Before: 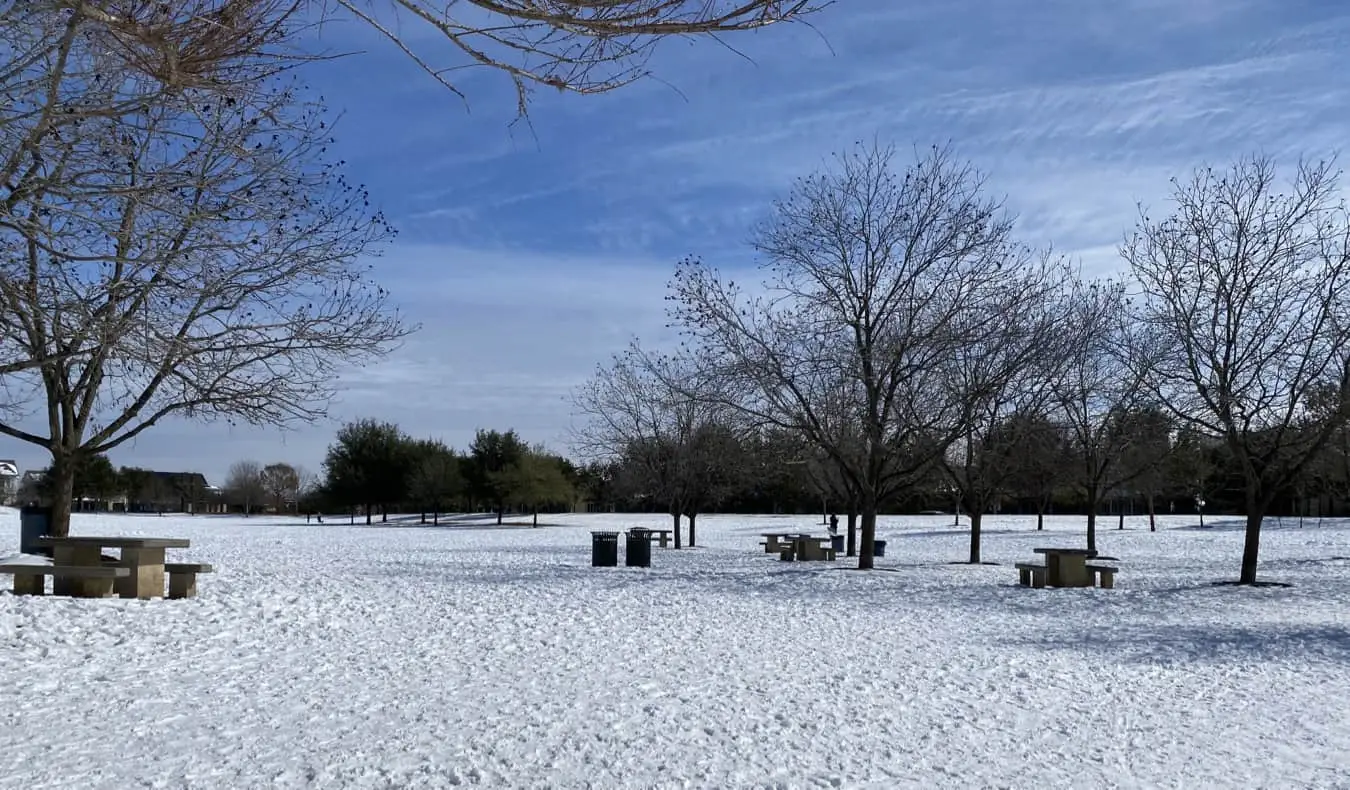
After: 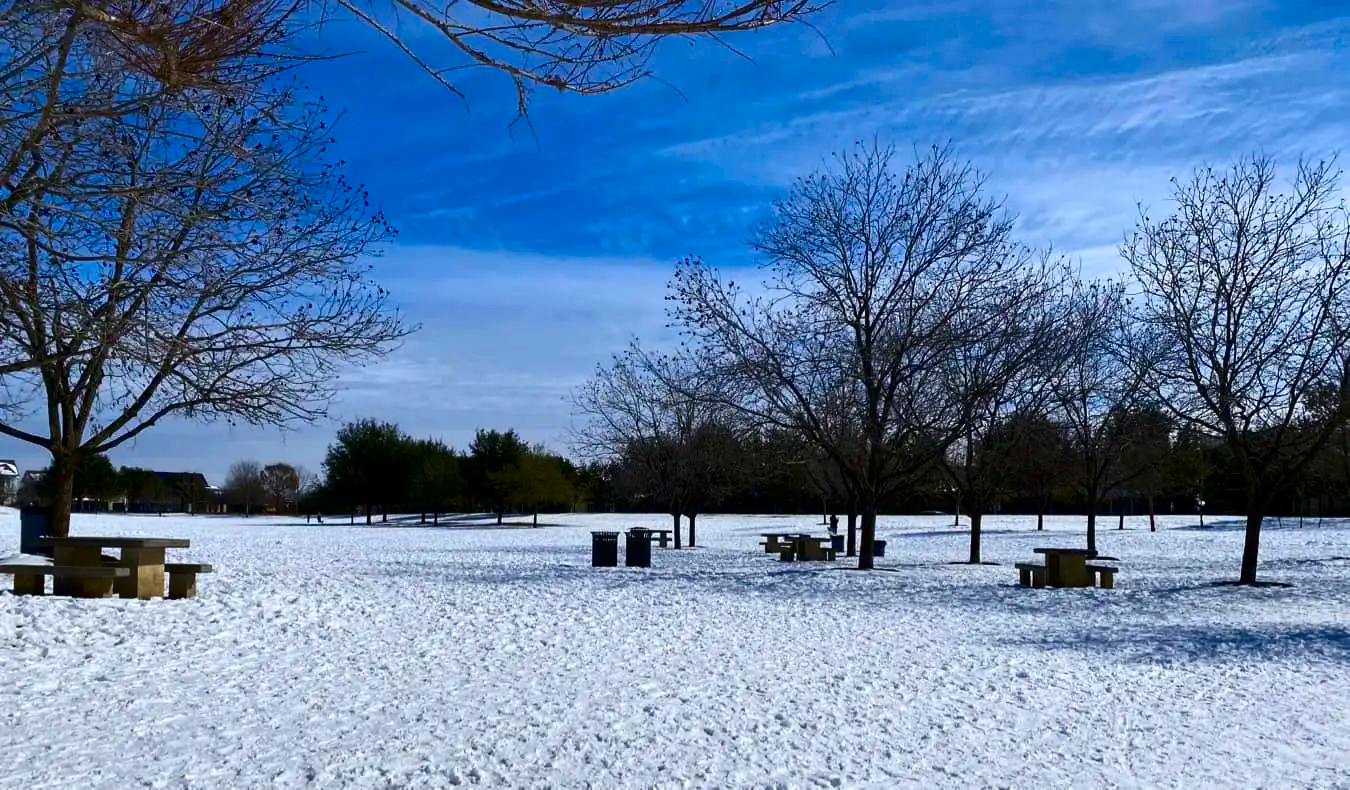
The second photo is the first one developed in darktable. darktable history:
contrast brightness saturation: contrast 0.19, brightness -0.11, saturation 0.21
color balance rgb: linear chroma grading › global chroma 15%, perceptual saturation grading › global saturation 30%
